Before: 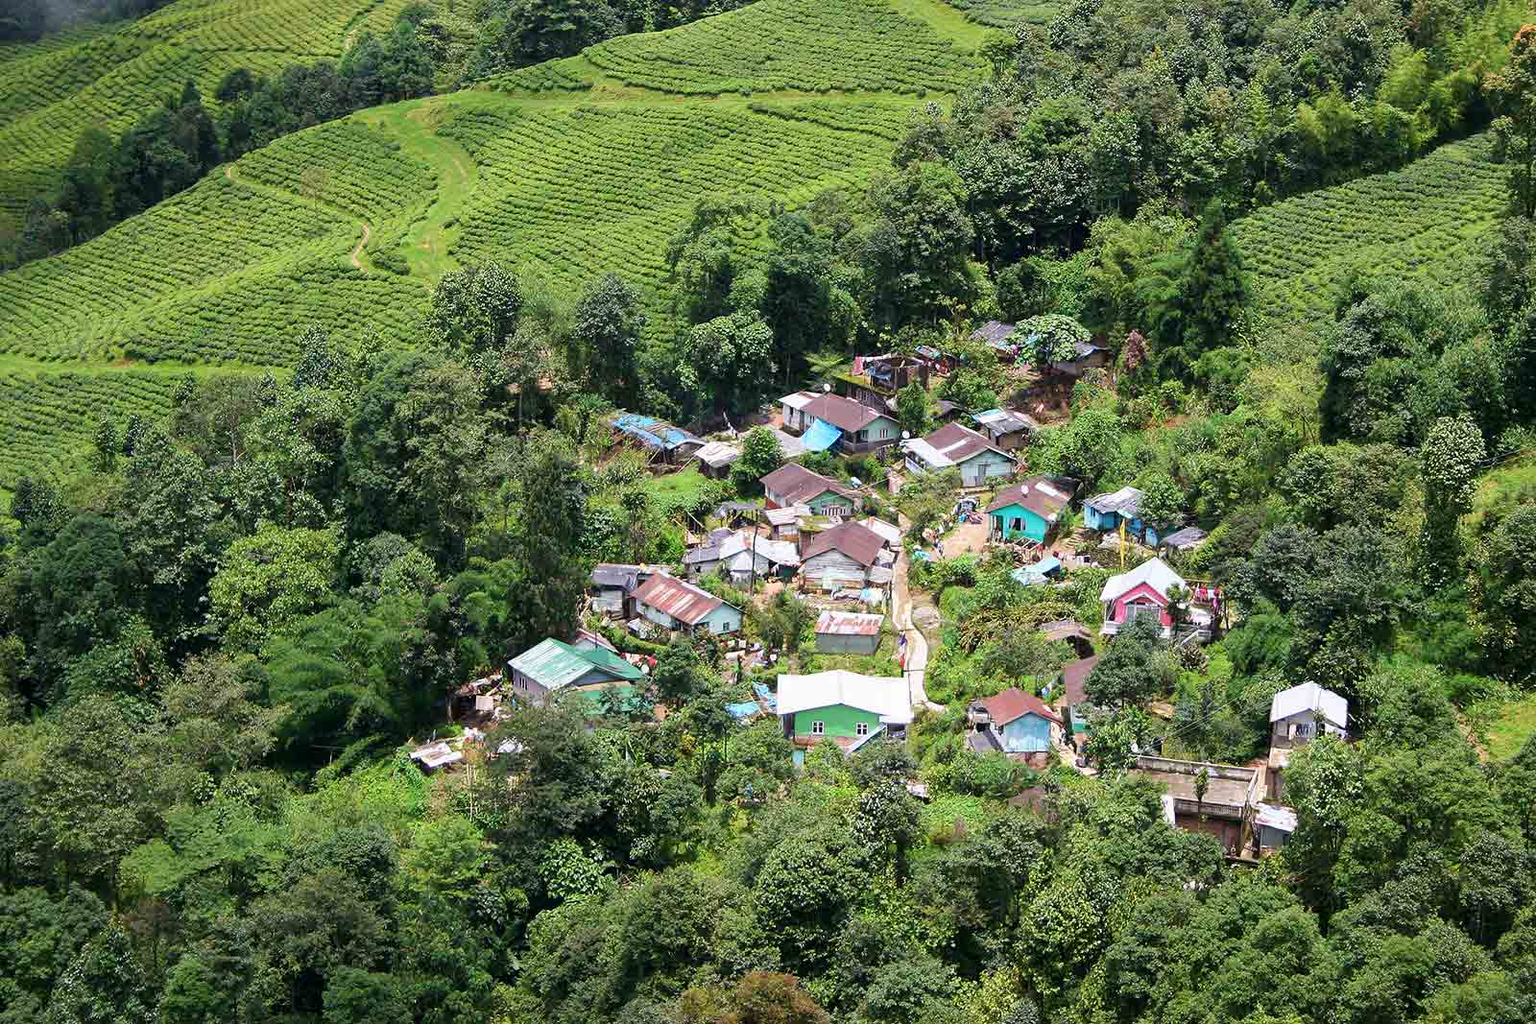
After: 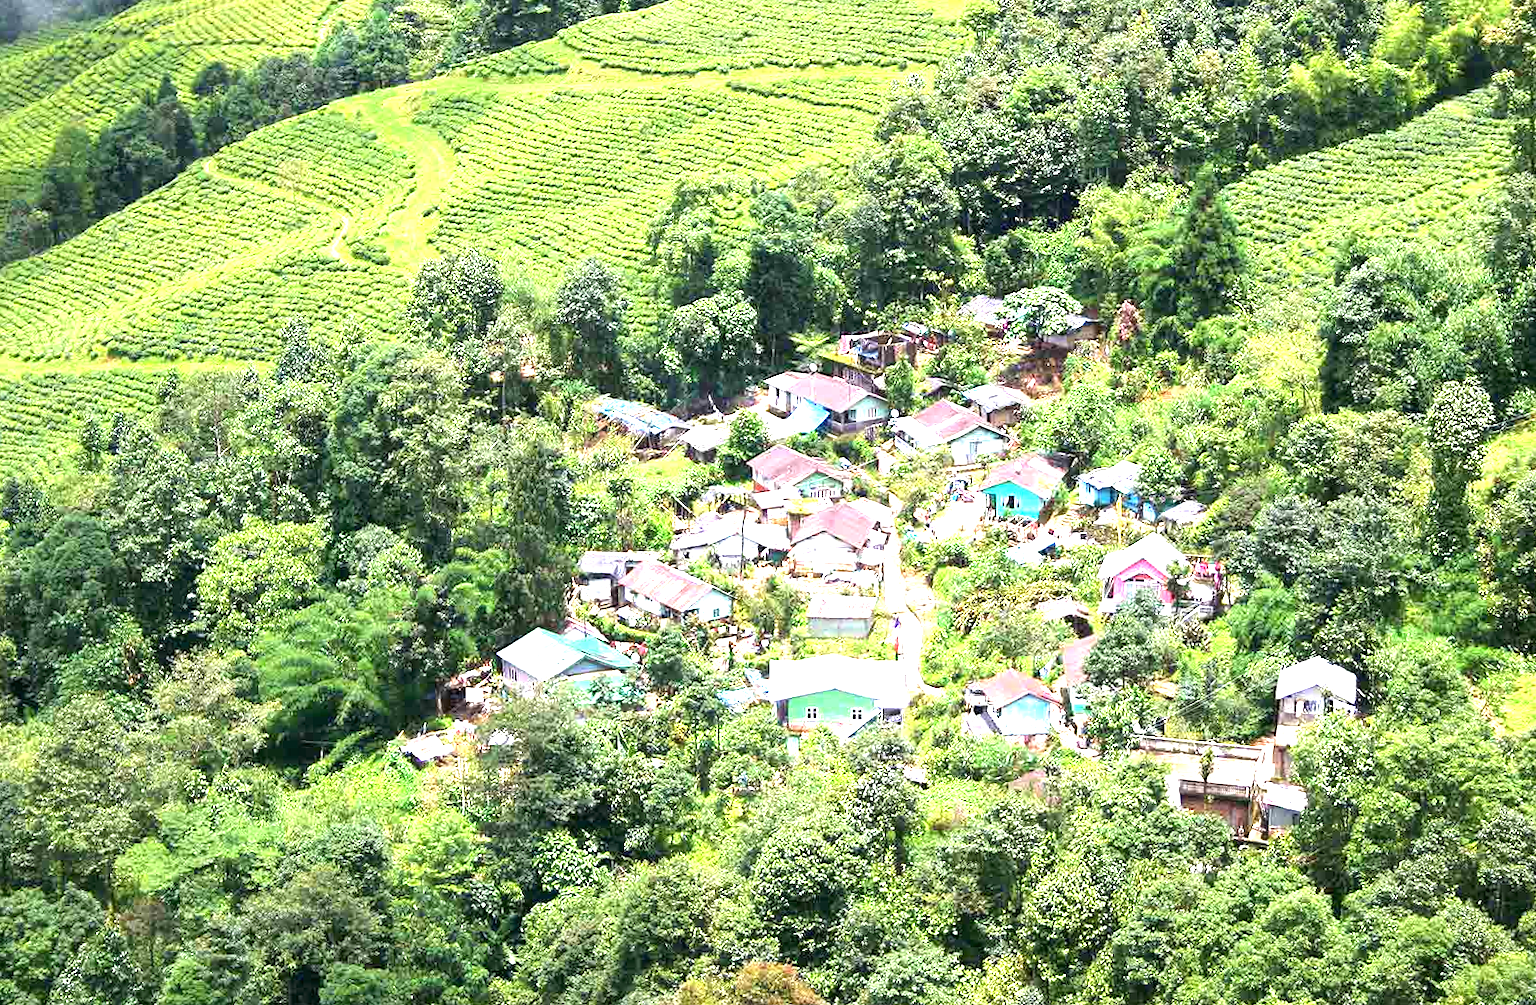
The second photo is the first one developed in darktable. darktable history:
exposure: black level correction 0, exposure 1.7 EV, compensate exposure bias true, compensate highlight preservation false
rotate and perspective: rotation -1.32°, lens shift (horizontal) -0.031, crop left 0.015, crop right 0.985, crop top 0.047, crop bottom 0.982
